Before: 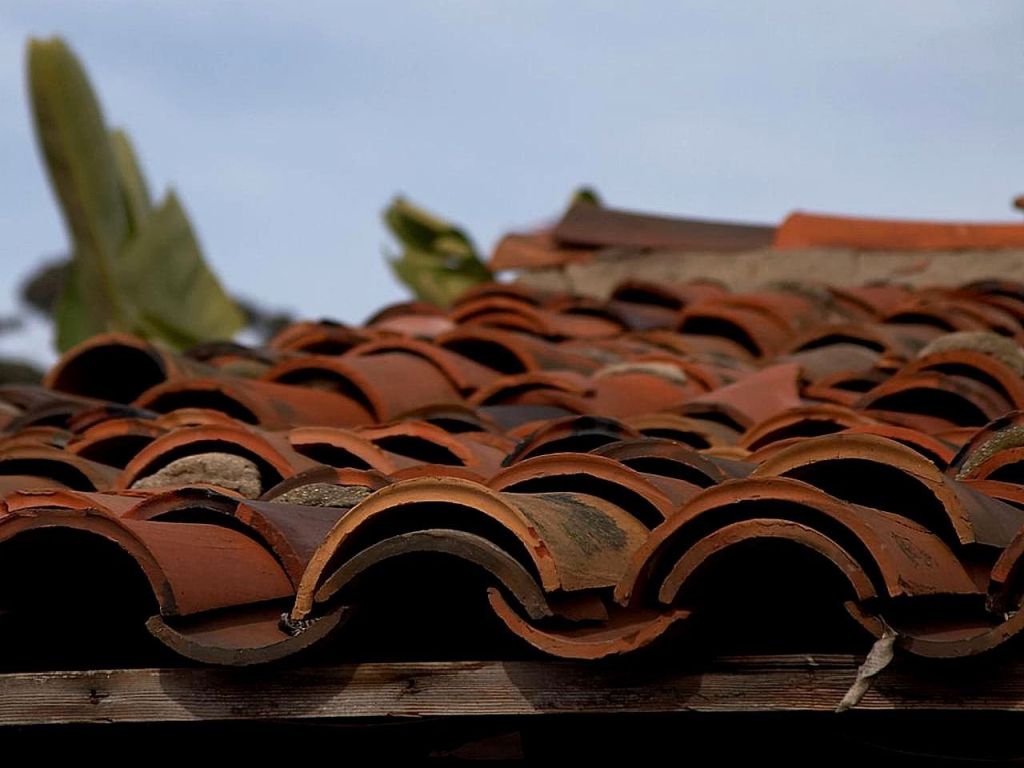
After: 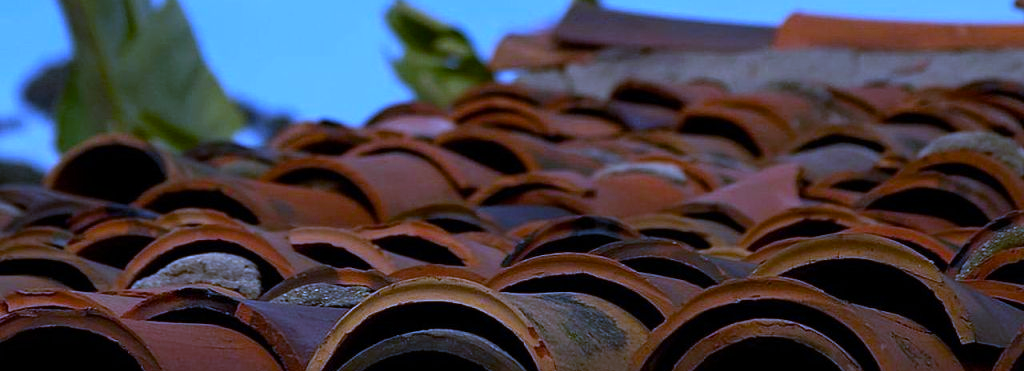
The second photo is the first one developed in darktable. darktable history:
crop and rotate: top 26.056%, bottom 25.543%
color balance rgb: perceptual saturation grading › global saturation 25%, global vibrance 20%
white balance: red 0.766, blue 1.537
